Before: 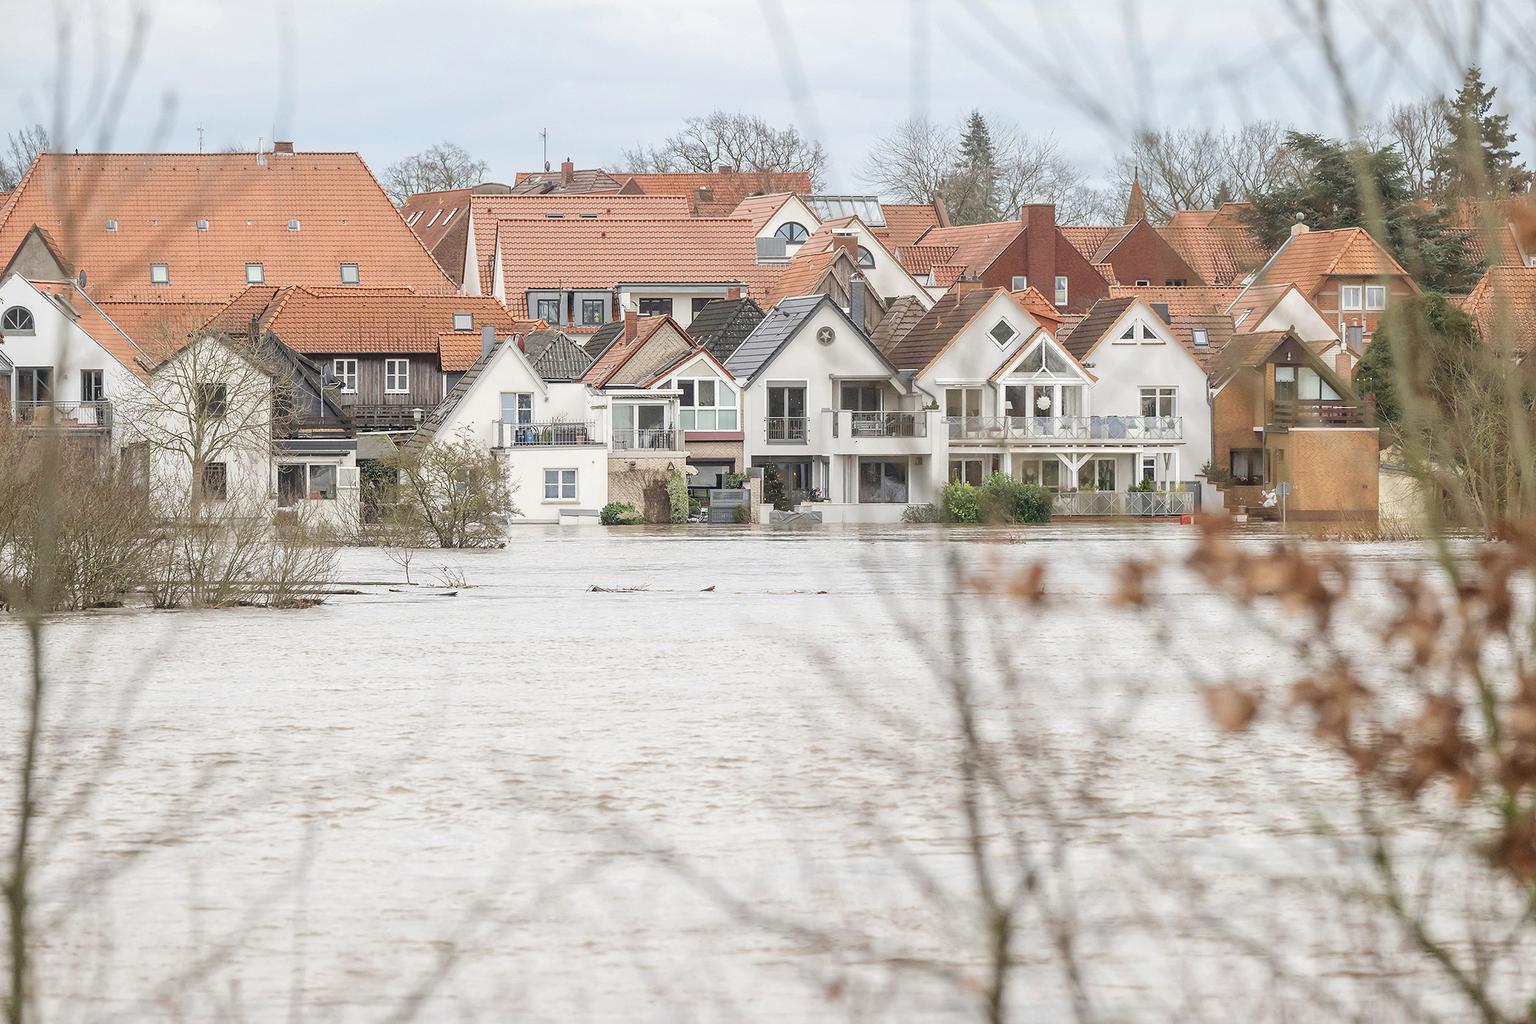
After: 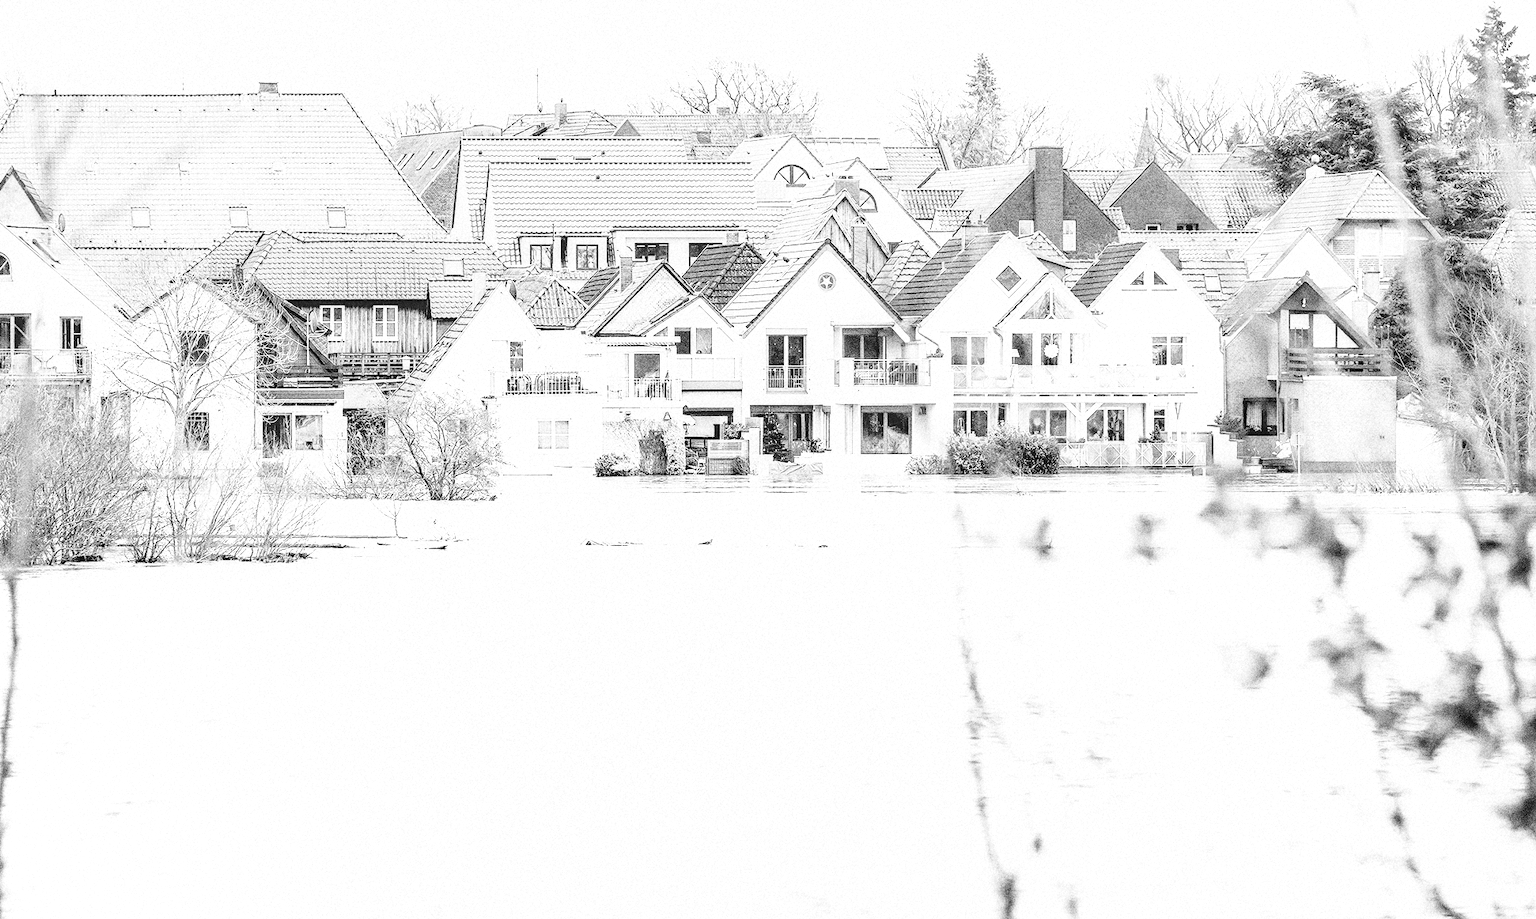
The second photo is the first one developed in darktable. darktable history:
grain: coarseness 14.49 ISO, strength 48.04%, mid-tones bias 35%
exposure: black level correction 0, exposure 1.1 EV, compensate exposure bias true, compensate highlight preservation false
monochrome: a -4.13, b 5.16, size 1
crop: left 1.507%, top 6.147%, right 1.379%, bottom 6.637%
shadows and highlights: white point adjustment 0.05, highlights color adjustment 55.9%, soften with gaussian
local contrast: on, module defaults
base curve: curves: ch0 [(0, 0) (0.007, 0.004) (0.027, 0.03) (0.046, 0.07) (0.207, 0.54) (0.442, 0.872) (0.673, 0.972) (1, 1)], preserve colors none
